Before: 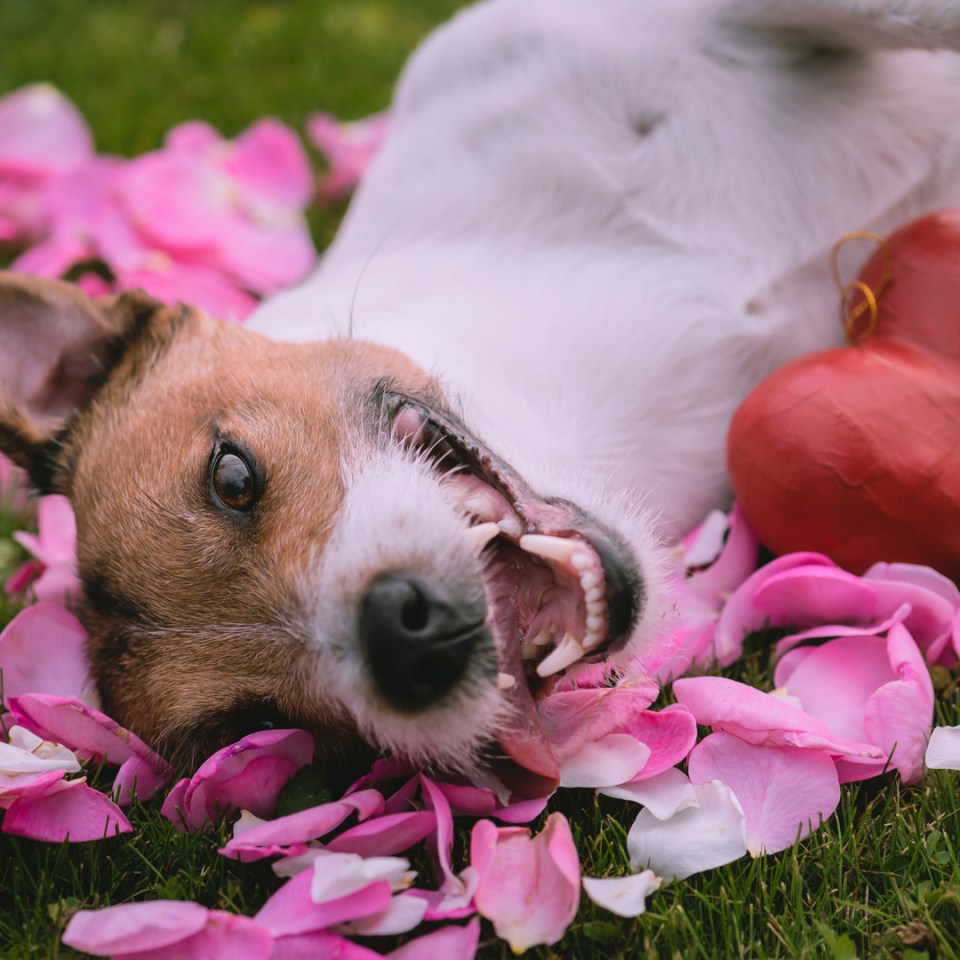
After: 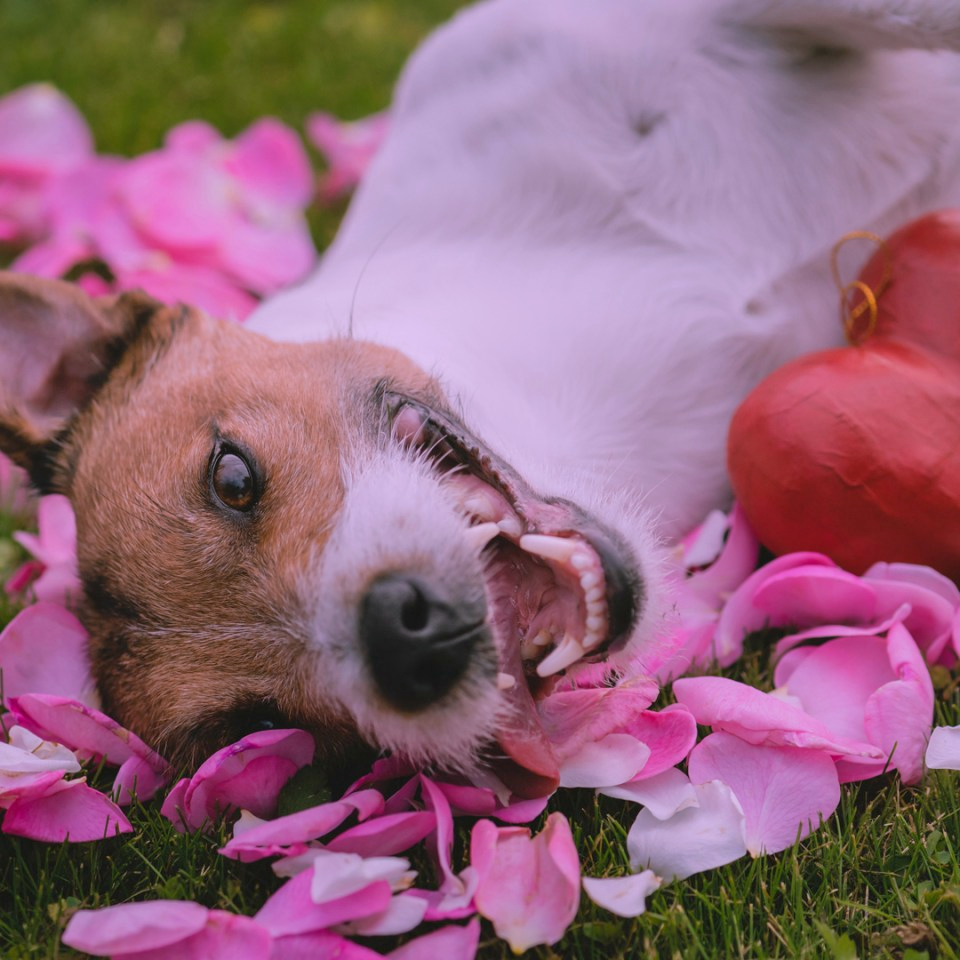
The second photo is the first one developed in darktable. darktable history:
white balance: red 1.066, blue 1.119
tone equalizer: -8 EV 0.25 EV, -7 EV 0.417 EV, -6 EV 0.417 EV, -5 EV 0.25 EV, -3 EV -0.25 EV, -2 EV -0.417 EV, -1 EV -0.417 EV, +0 EV -0.25 EV, edges refinement/feathering 500, mask exposure compensation -1.57 EV, preserve details guided filter
